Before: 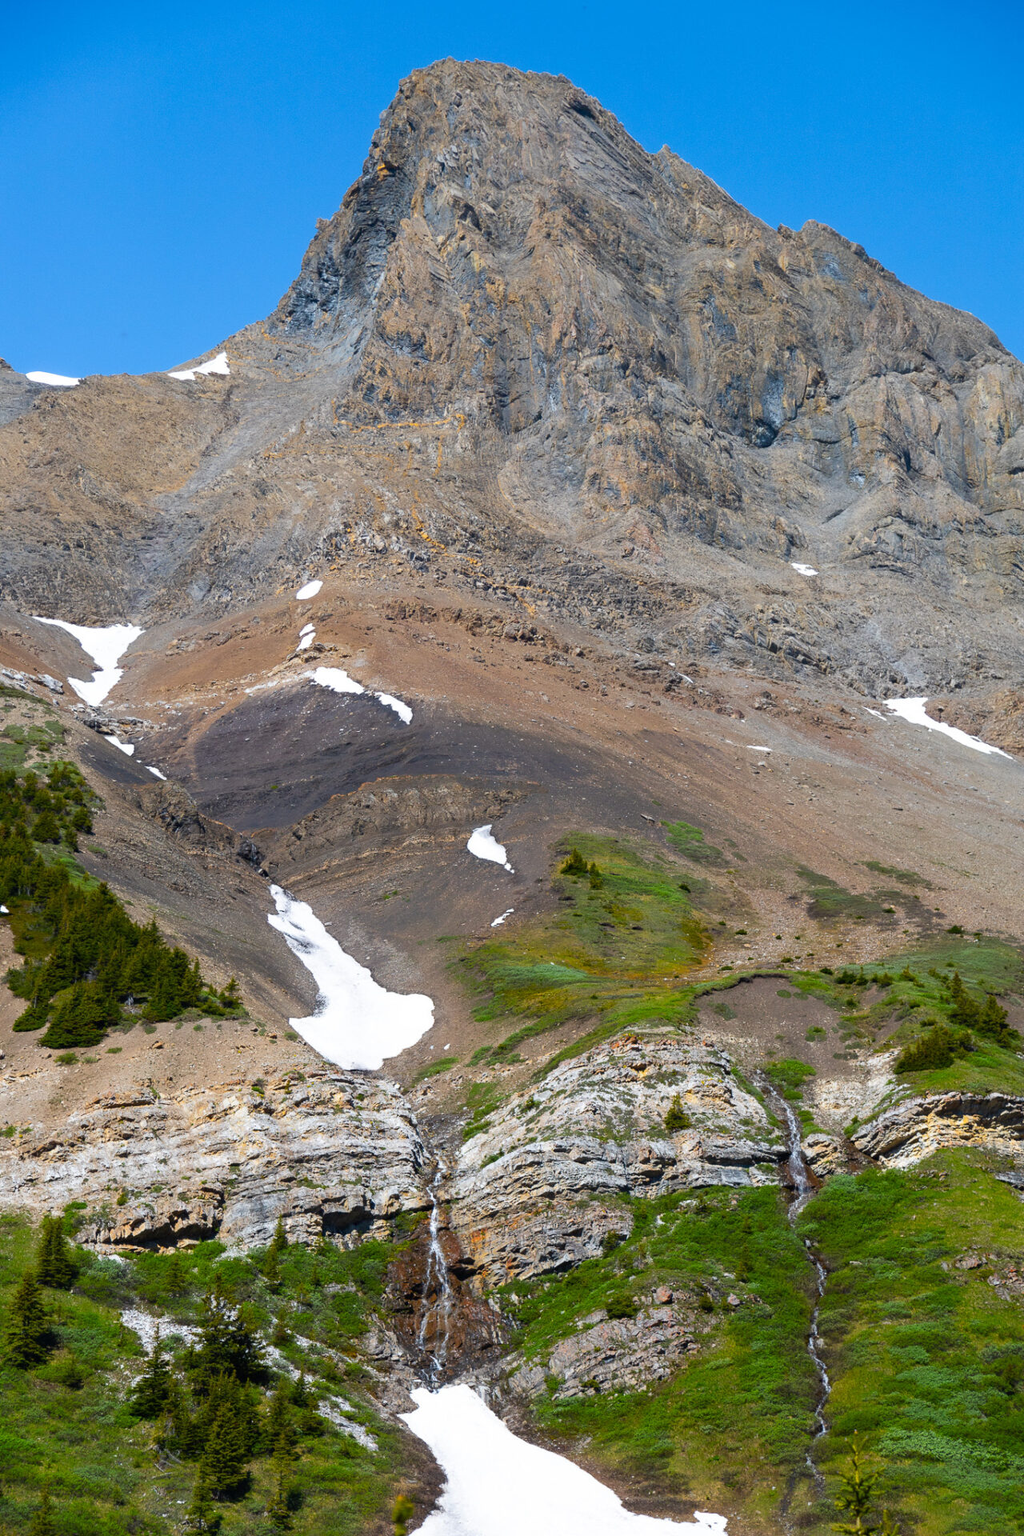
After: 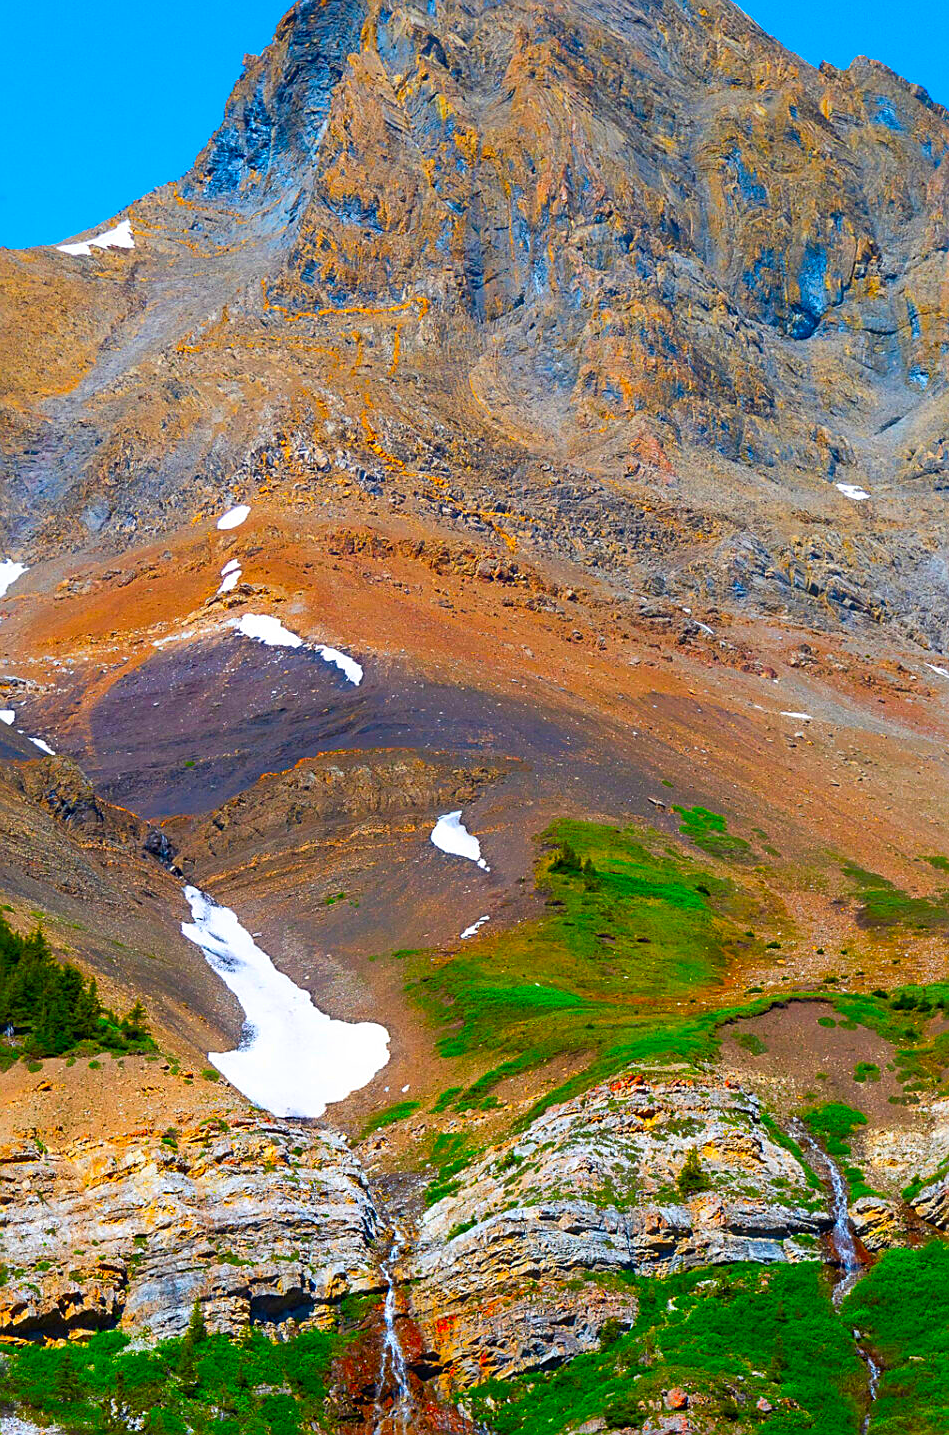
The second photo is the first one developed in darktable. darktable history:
sharpen: on, module defaults
color correction: highlights b* 0.058, saturation 2.97
crop and rotate: left 12.012%, top 11.477%, right 13.827%, bottom 13.78%
